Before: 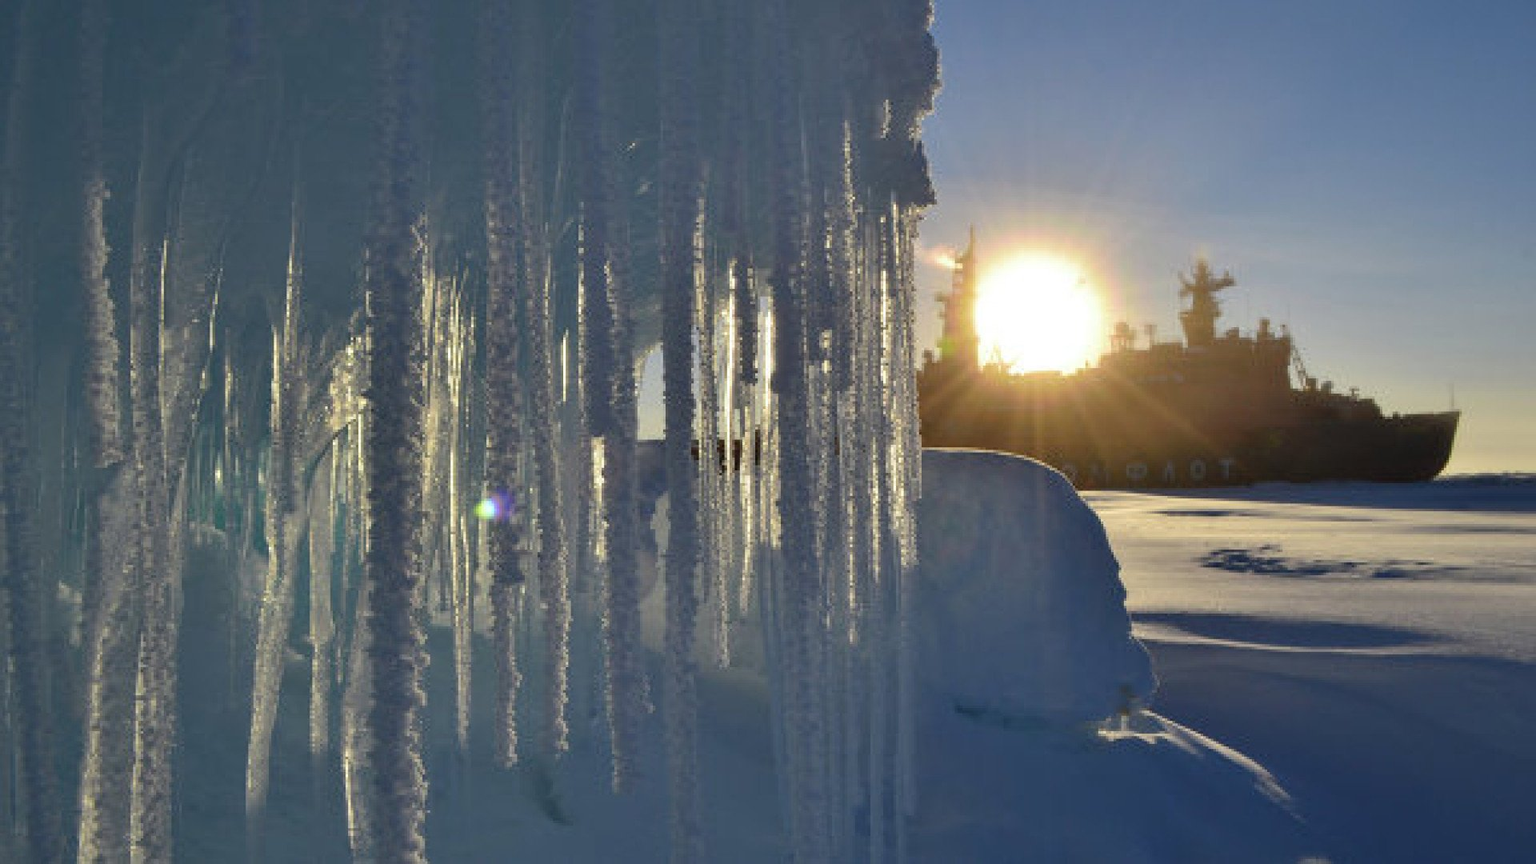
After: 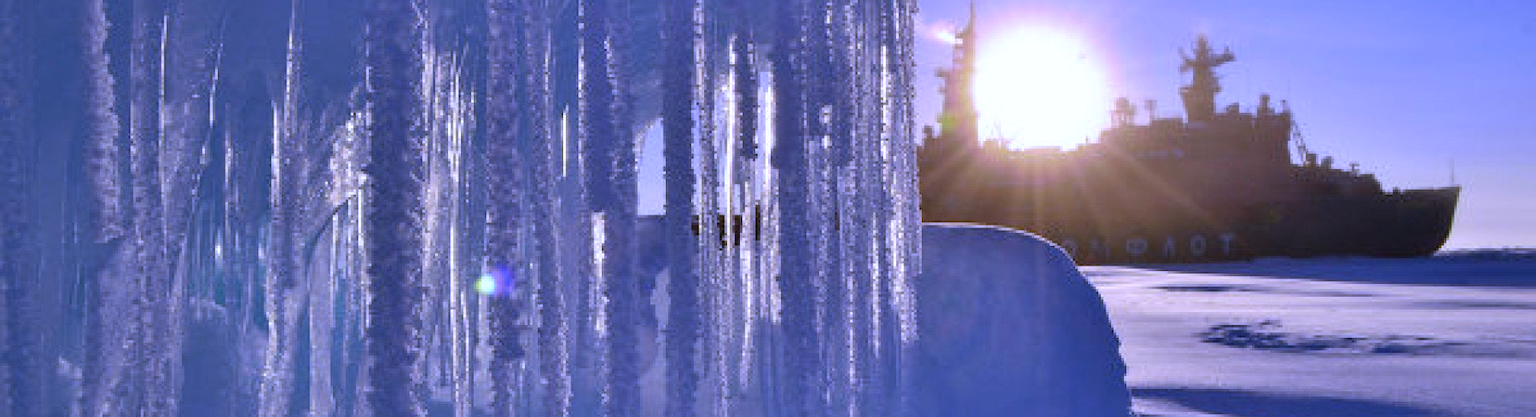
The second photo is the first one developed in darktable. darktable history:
white balance: red 0.98, blue 1.61
crop and rotate: top 26.056%, bottom 25.543%
local contrast: mode bilateral grid, contrast 15, coarseness 36, detail 105%, midtone range 0.2
